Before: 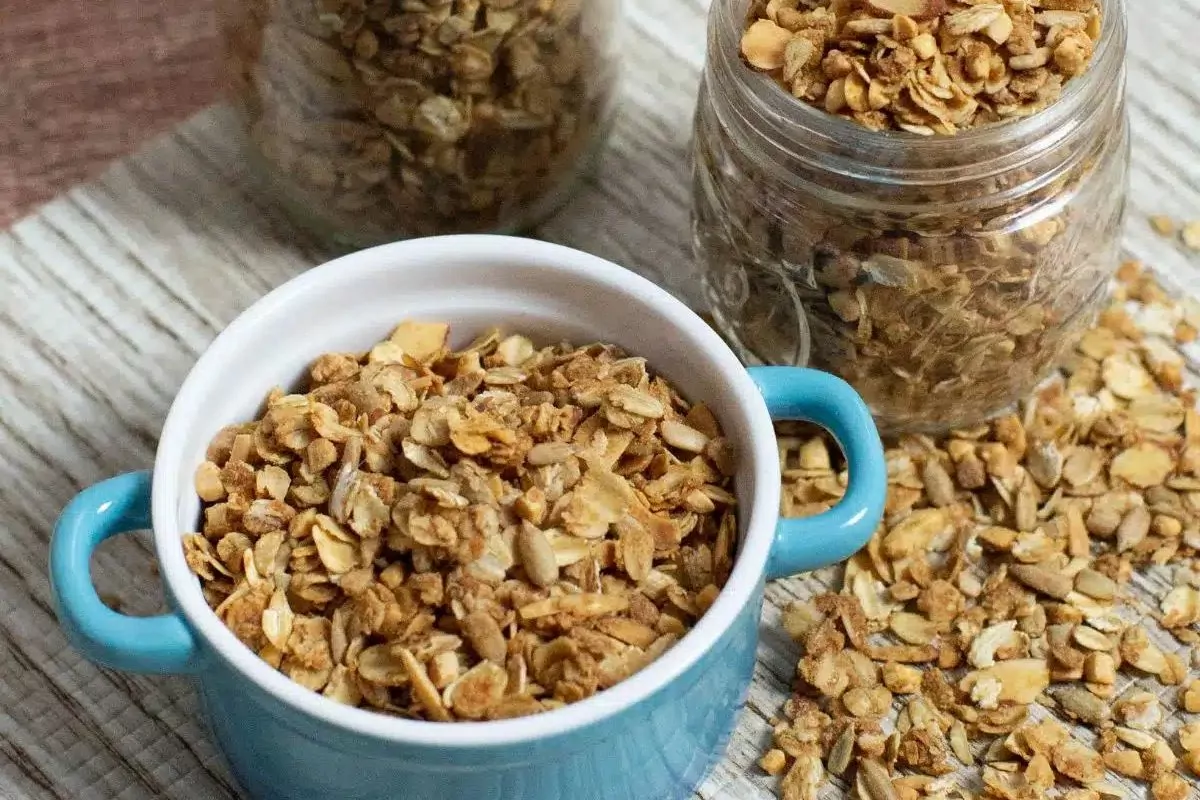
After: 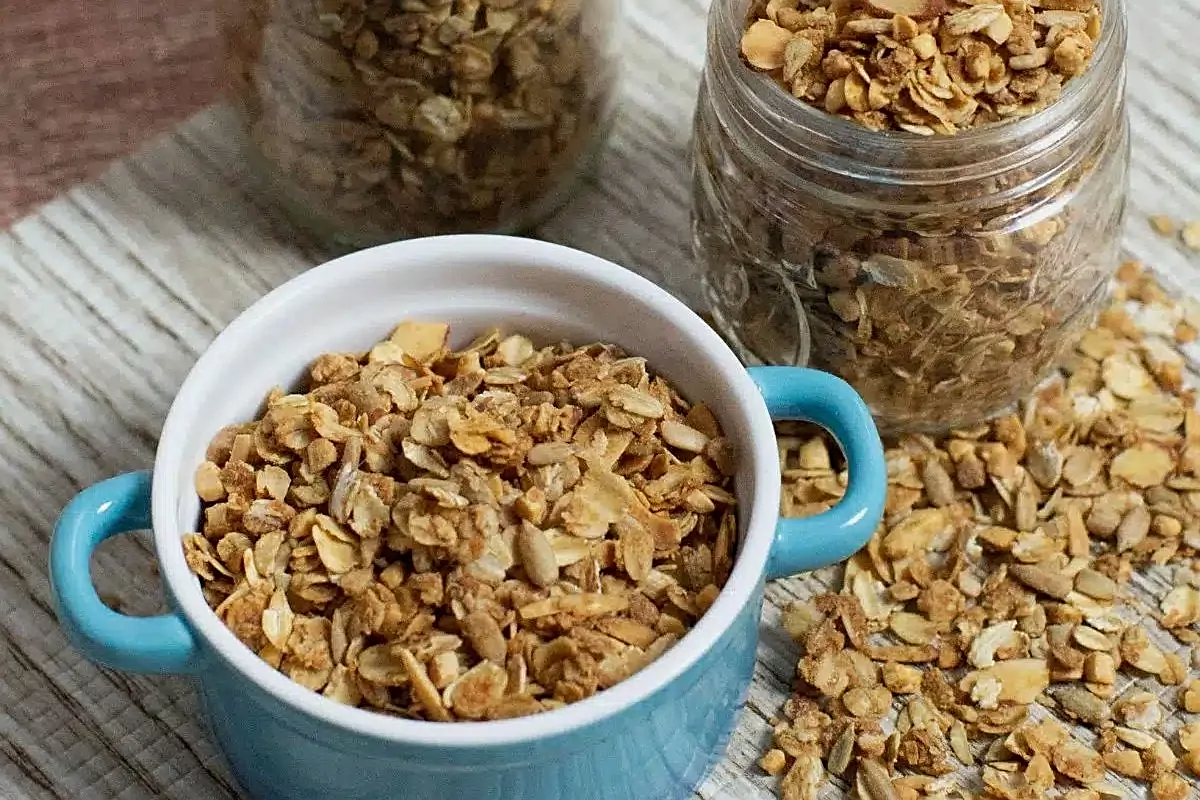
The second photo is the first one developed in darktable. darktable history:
sharpen: on, module defaults
exposure: exposure -0.148 EV, compensate highlight preservation false
